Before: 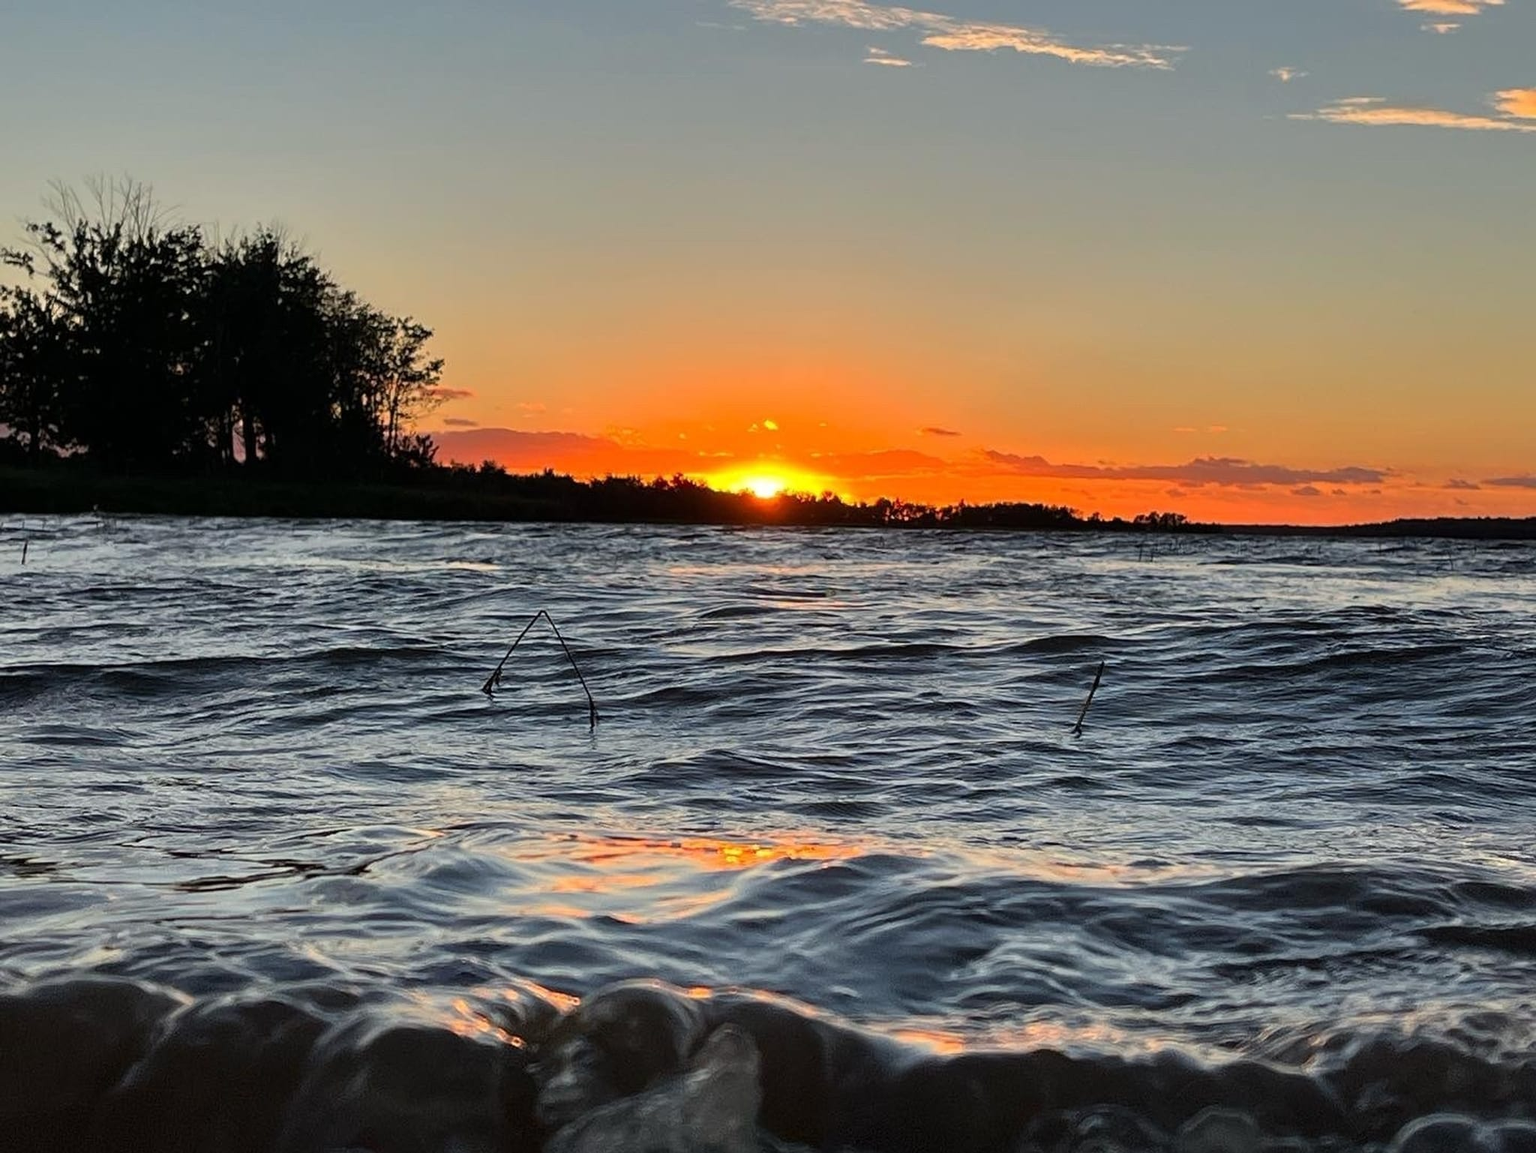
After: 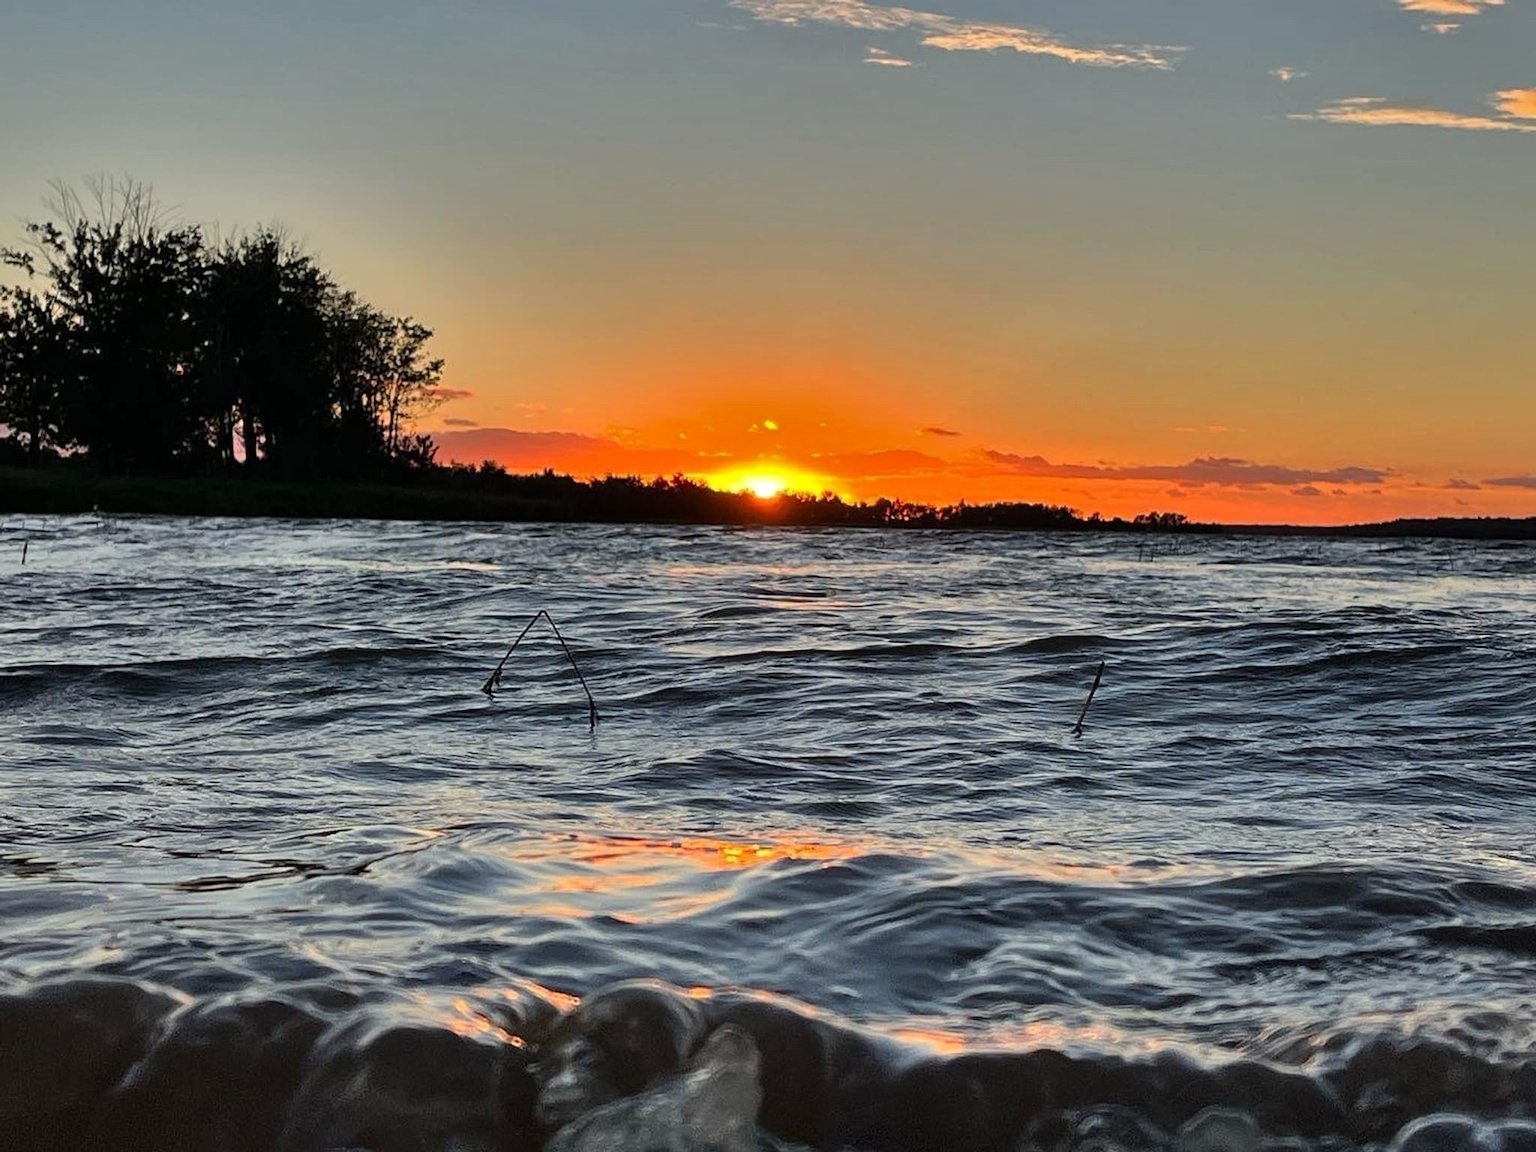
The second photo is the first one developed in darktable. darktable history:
shadows and highlights: white point adjustment 0.105, highlights -69.89, soften with gaussian
